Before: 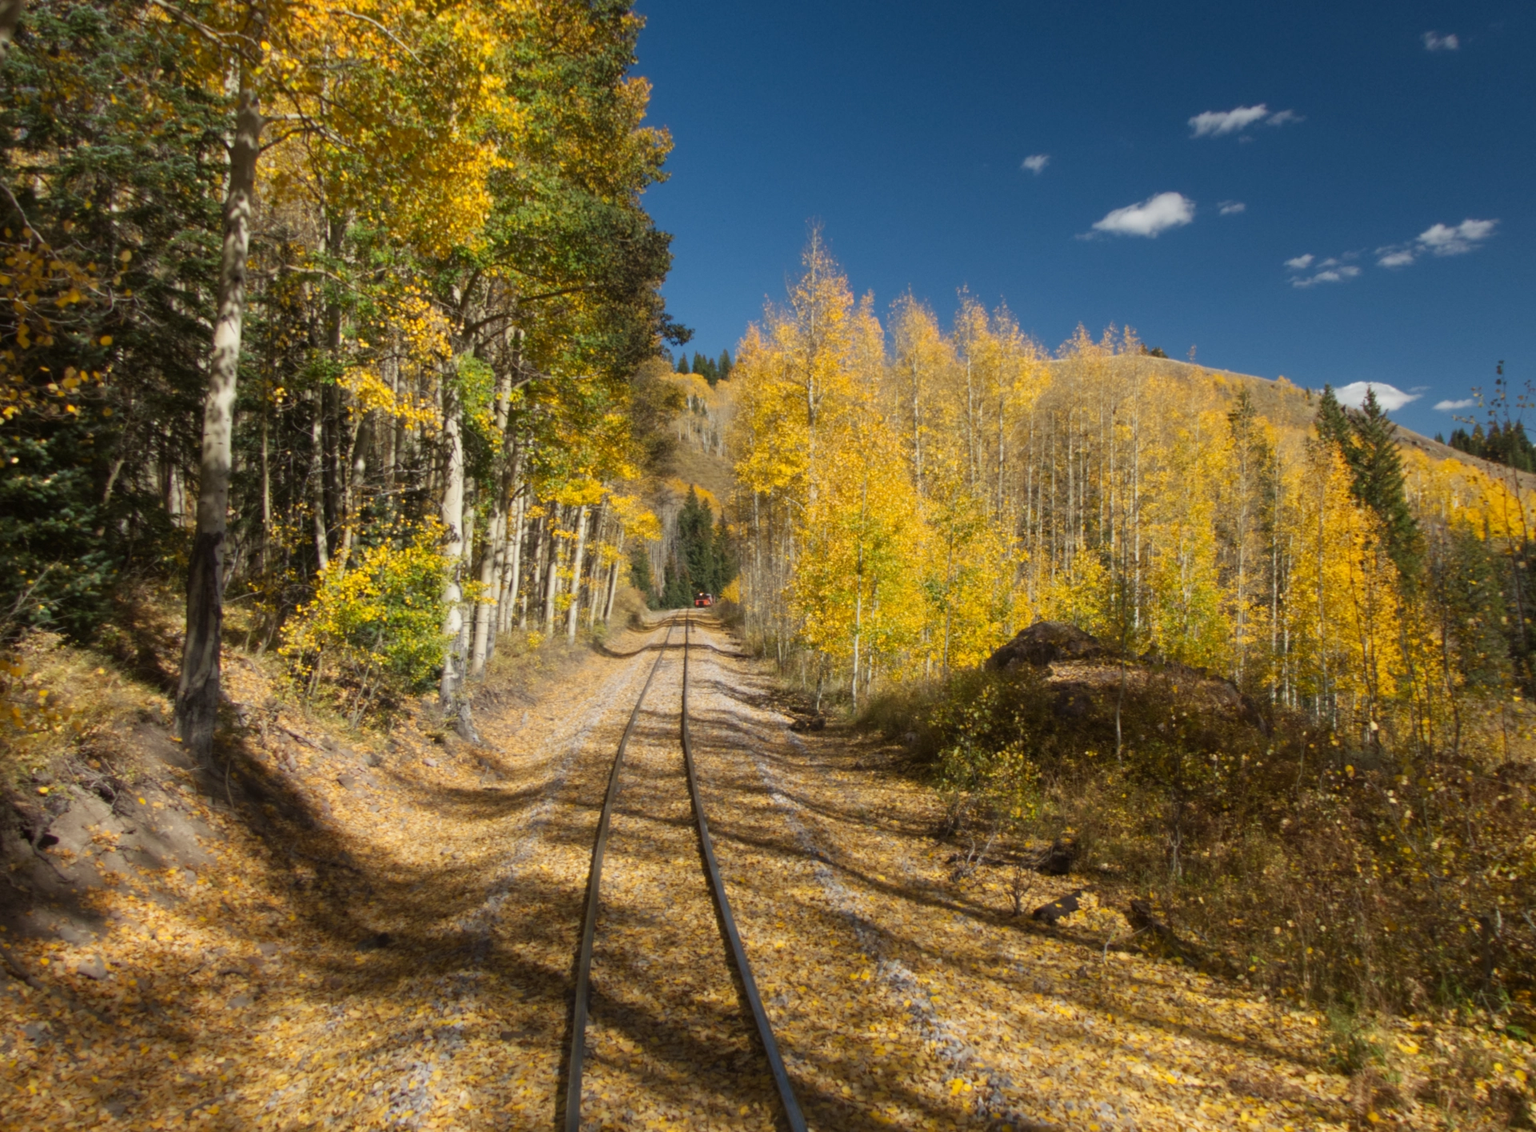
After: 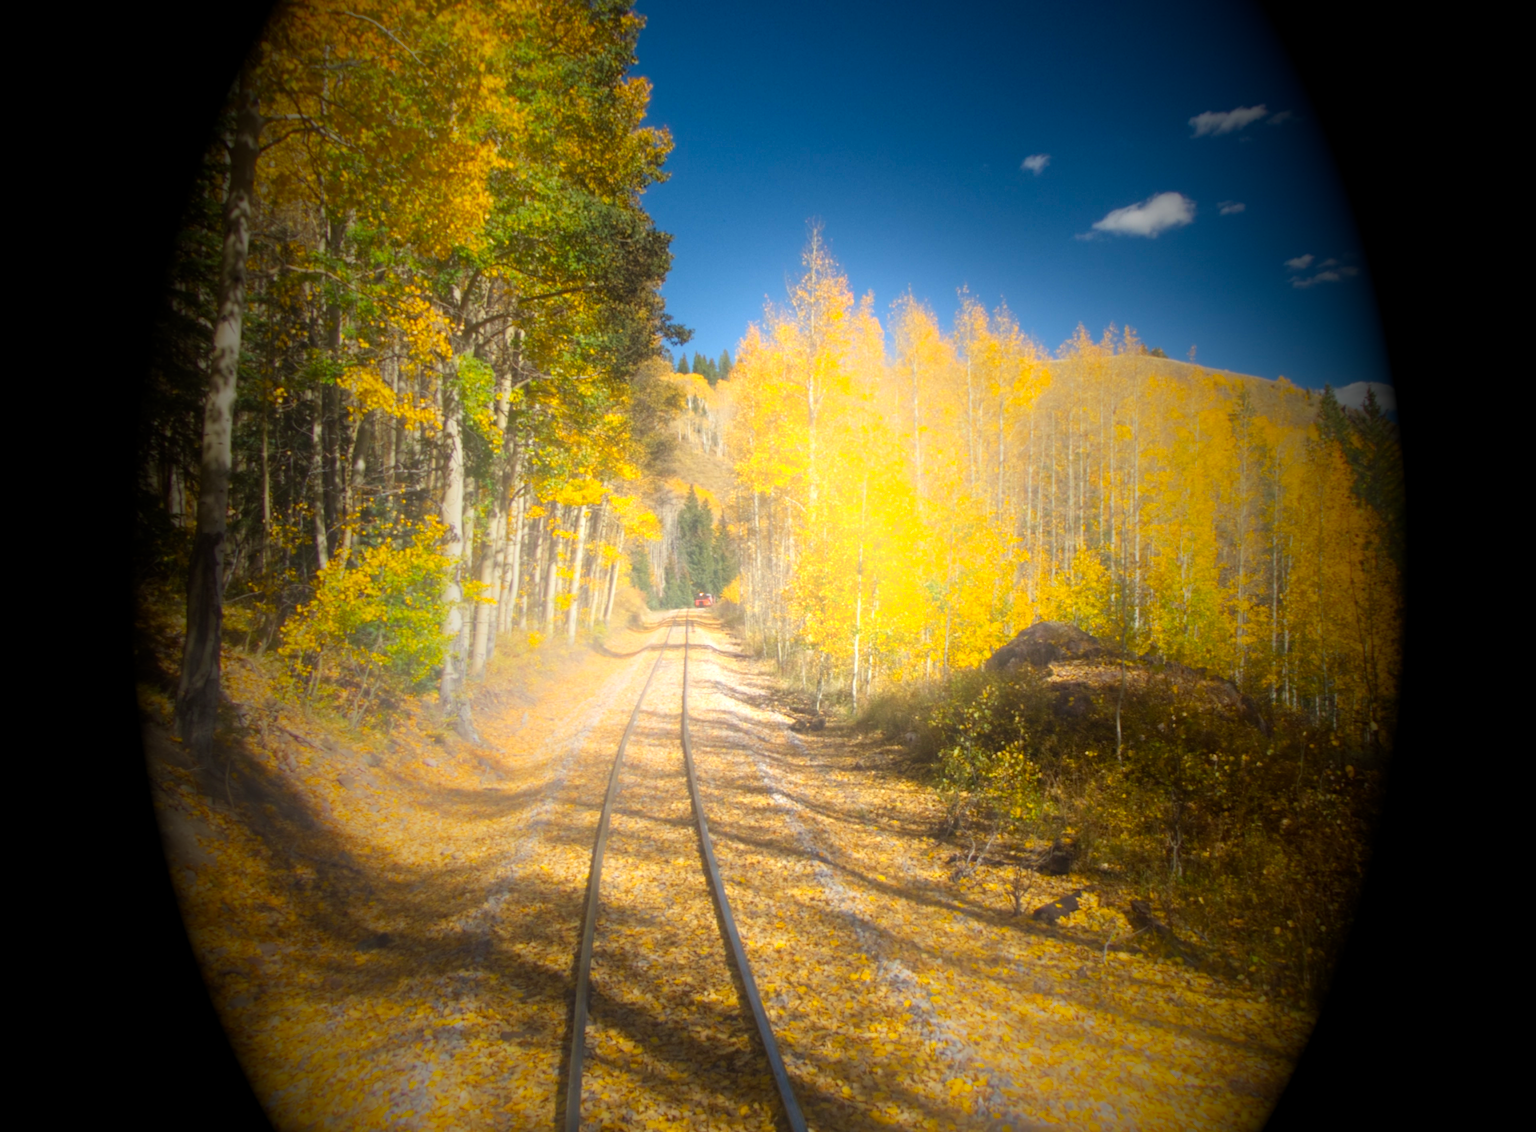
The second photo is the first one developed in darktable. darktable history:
bloom: on, module defaults
exposure: exposure 0.935 EV, compensate highlight preservation false
vignetting: fall-off start 15.9%, fall-off radius 100%, brightness -1, saturation 0.5, width/height ratio 0.719
